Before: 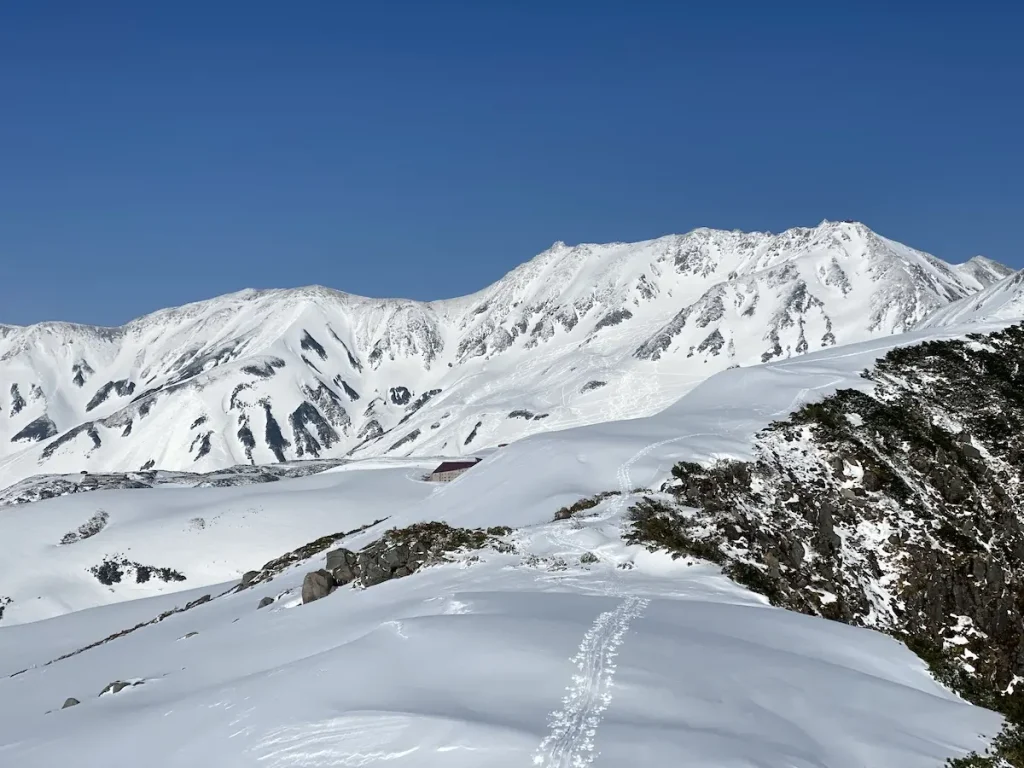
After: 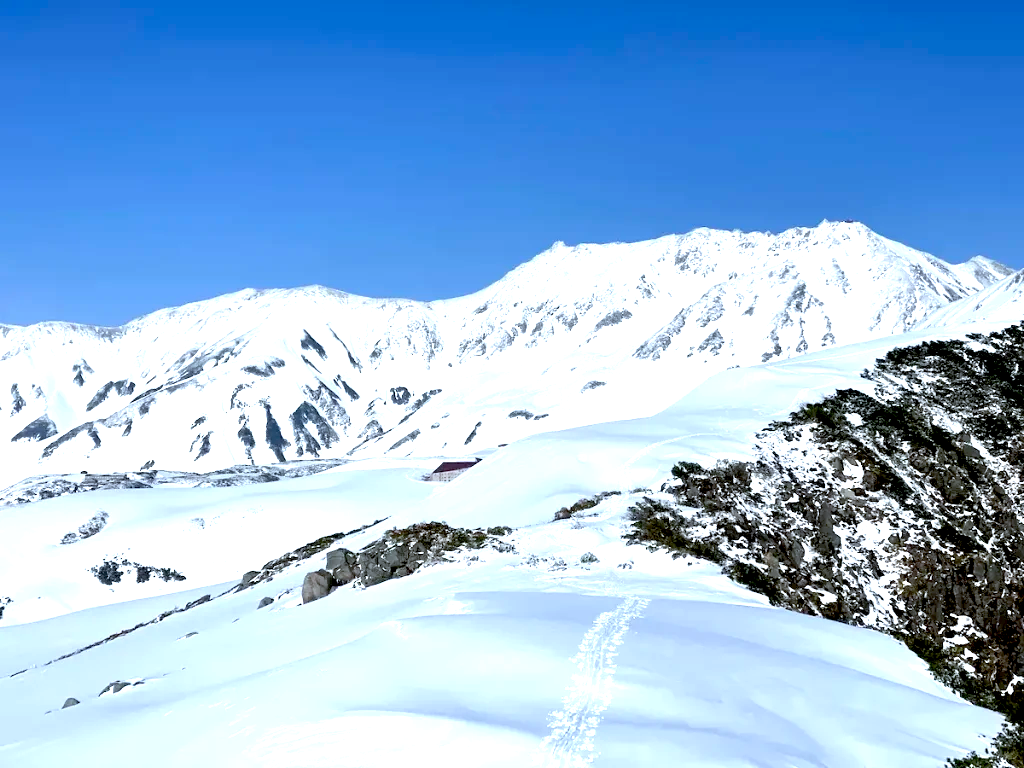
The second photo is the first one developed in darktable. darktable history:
color calibration: x 0.37, y 0.382, temperature 4320.12 K
exposure: black level correction 0.011, exposure 1.077 EV, compensate exposure bias true, compensate highlight preservation false
